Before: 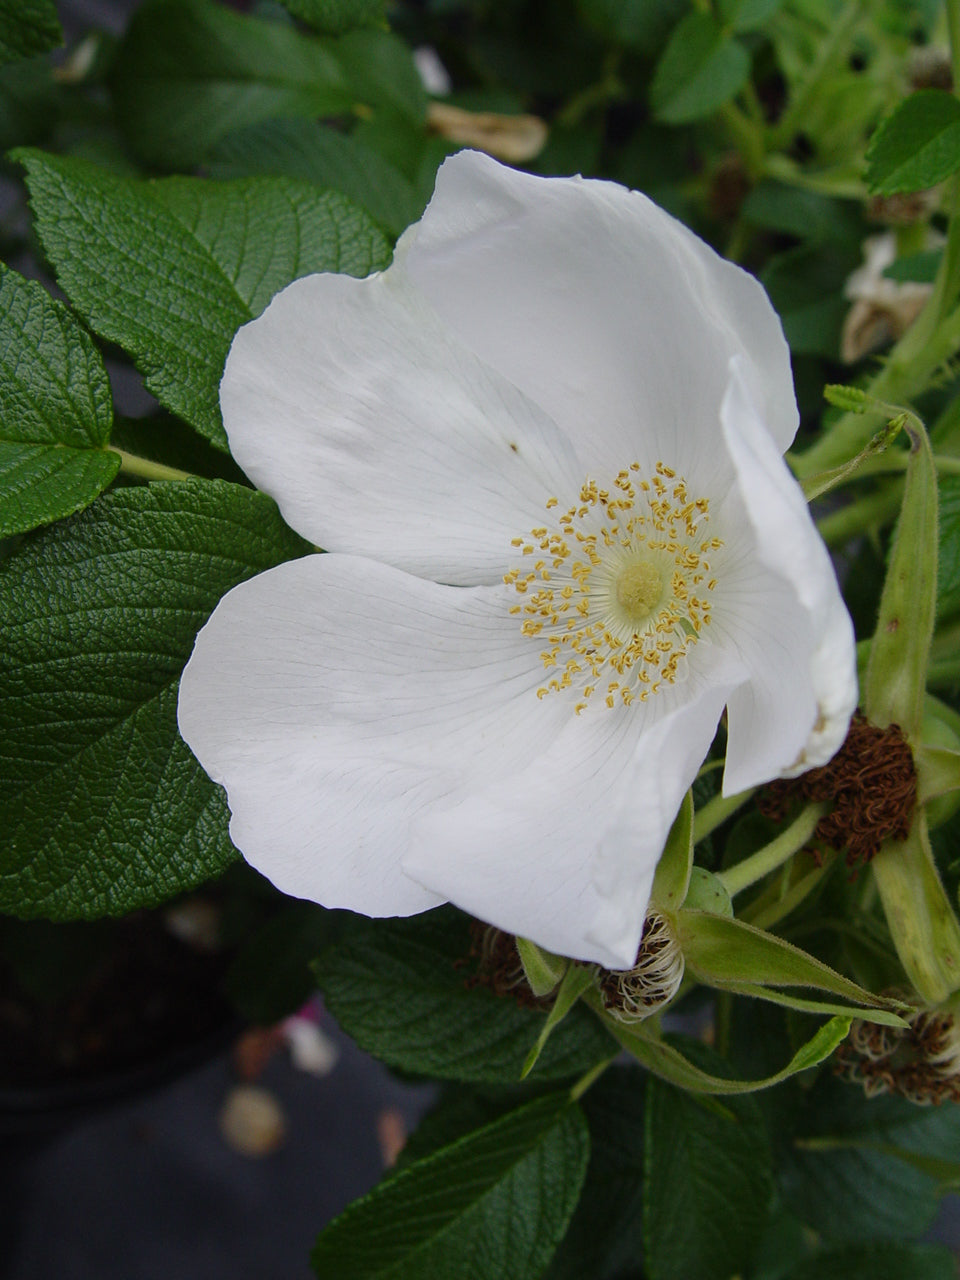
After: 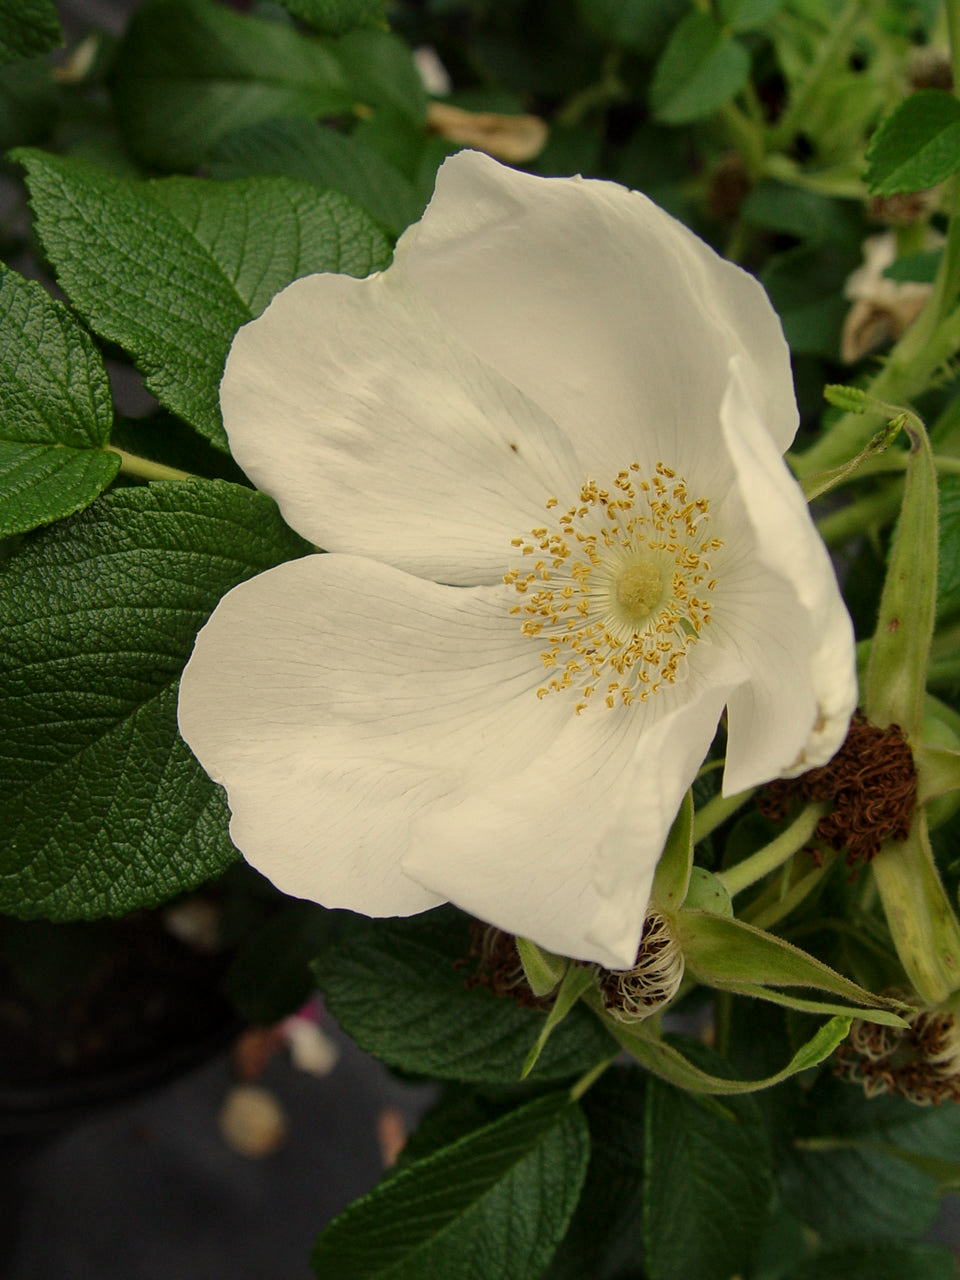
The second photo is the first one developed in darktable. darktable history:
white balance: red 1.08, blue 0.791
local contrast: mode bilateral grid, contrast 20, coarseness 50, detail 130%, midtone range 0.2
